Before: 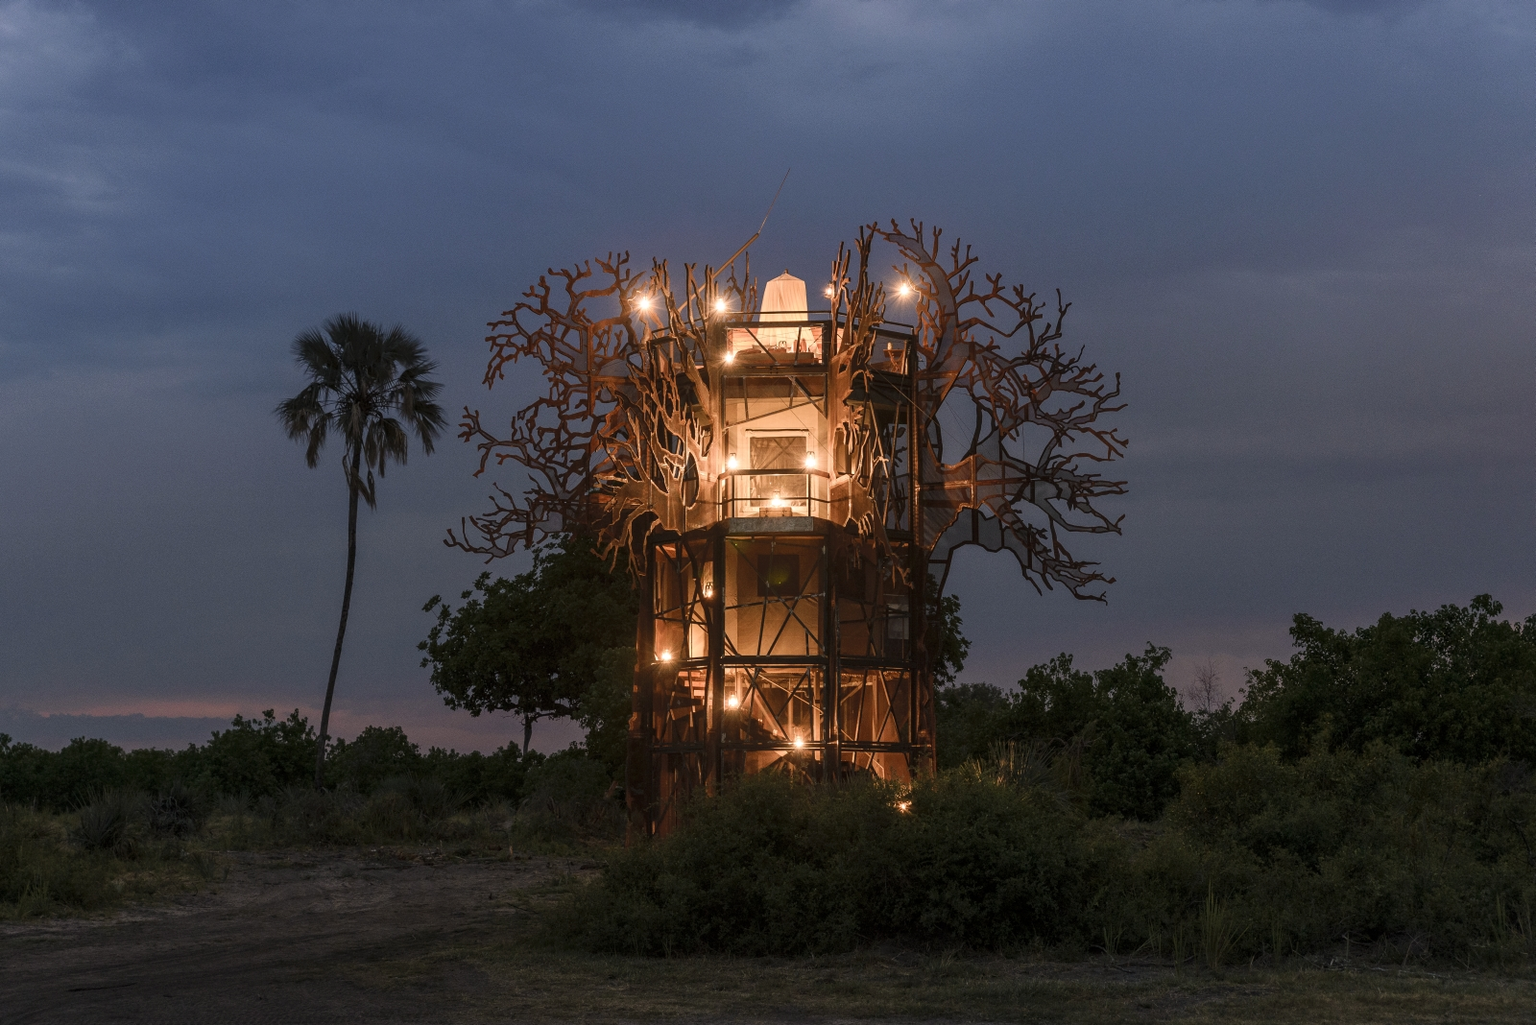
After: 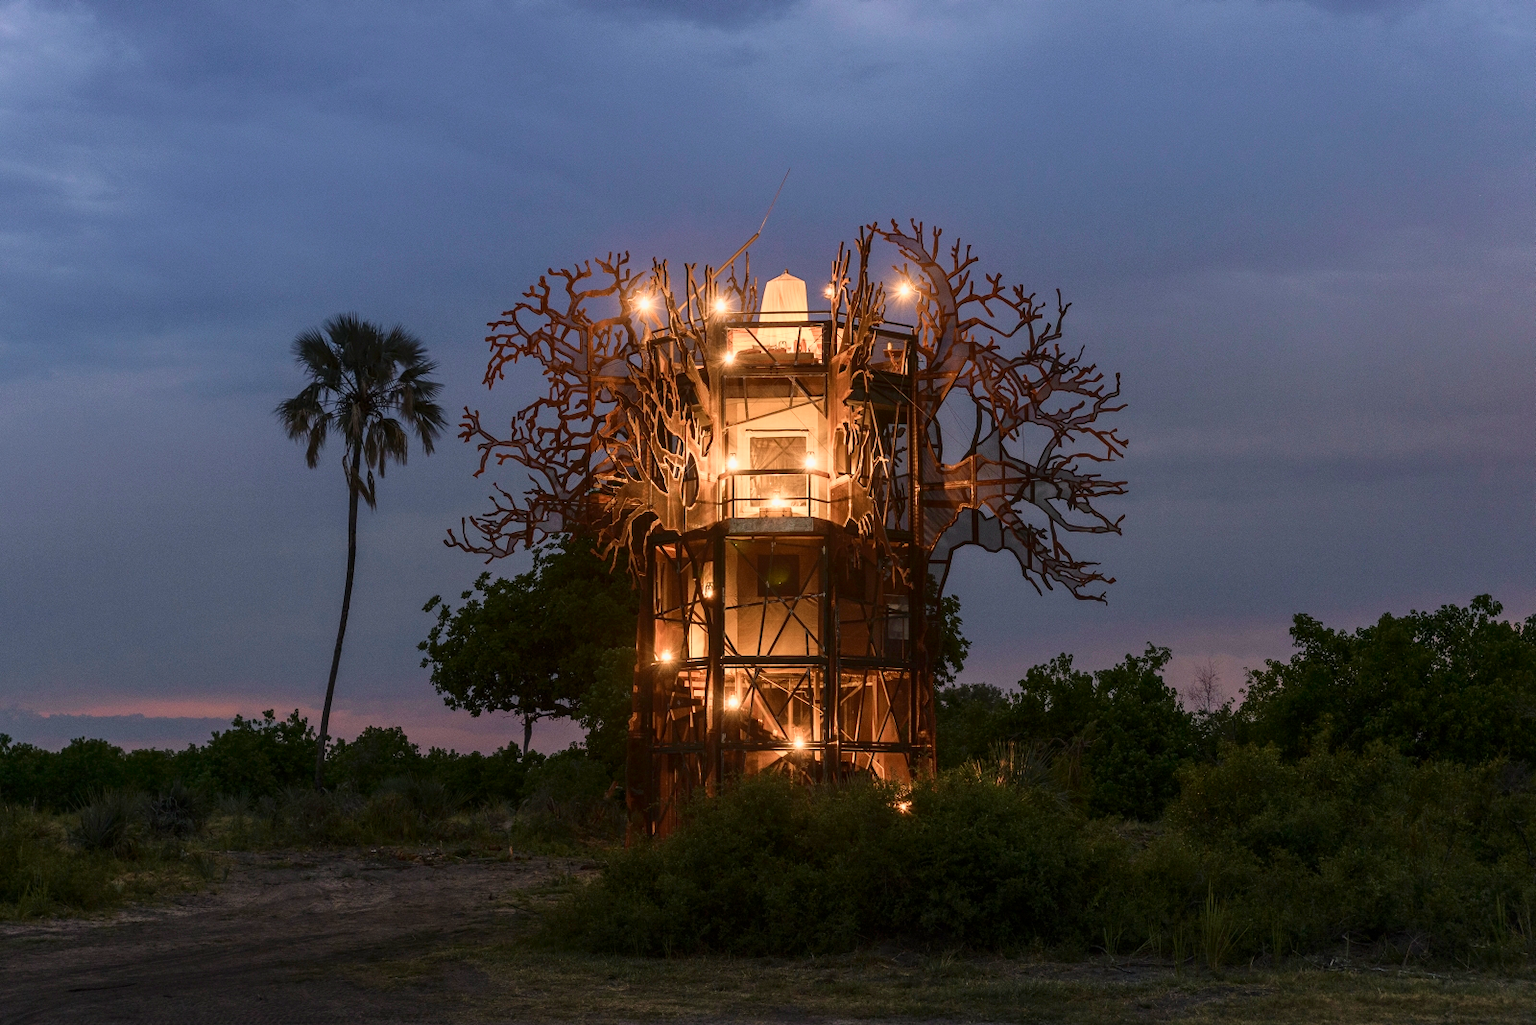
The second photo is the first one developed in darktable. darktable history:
tone curve: curves: ch0 [(0, 0) (0.091, 0.077) (0.389, 0.458) (0.745, 0.82) (0.844, 0.908) (0.909, 0.942) (1, 0.973)]; ch1 [(0, 0) (0.437, 0.404) (0.5, 0.5) (0.529, 0.556) (0.58, 0.603) (0.616, 0.649) (1, 1)]; ch2 [(0, 0) (0.442, 0.415) (0.5, 0.5) (0.535, 0.557) (0.585, 0.62) (1, 1)], color space Lab, independent channels, preserve colors none
